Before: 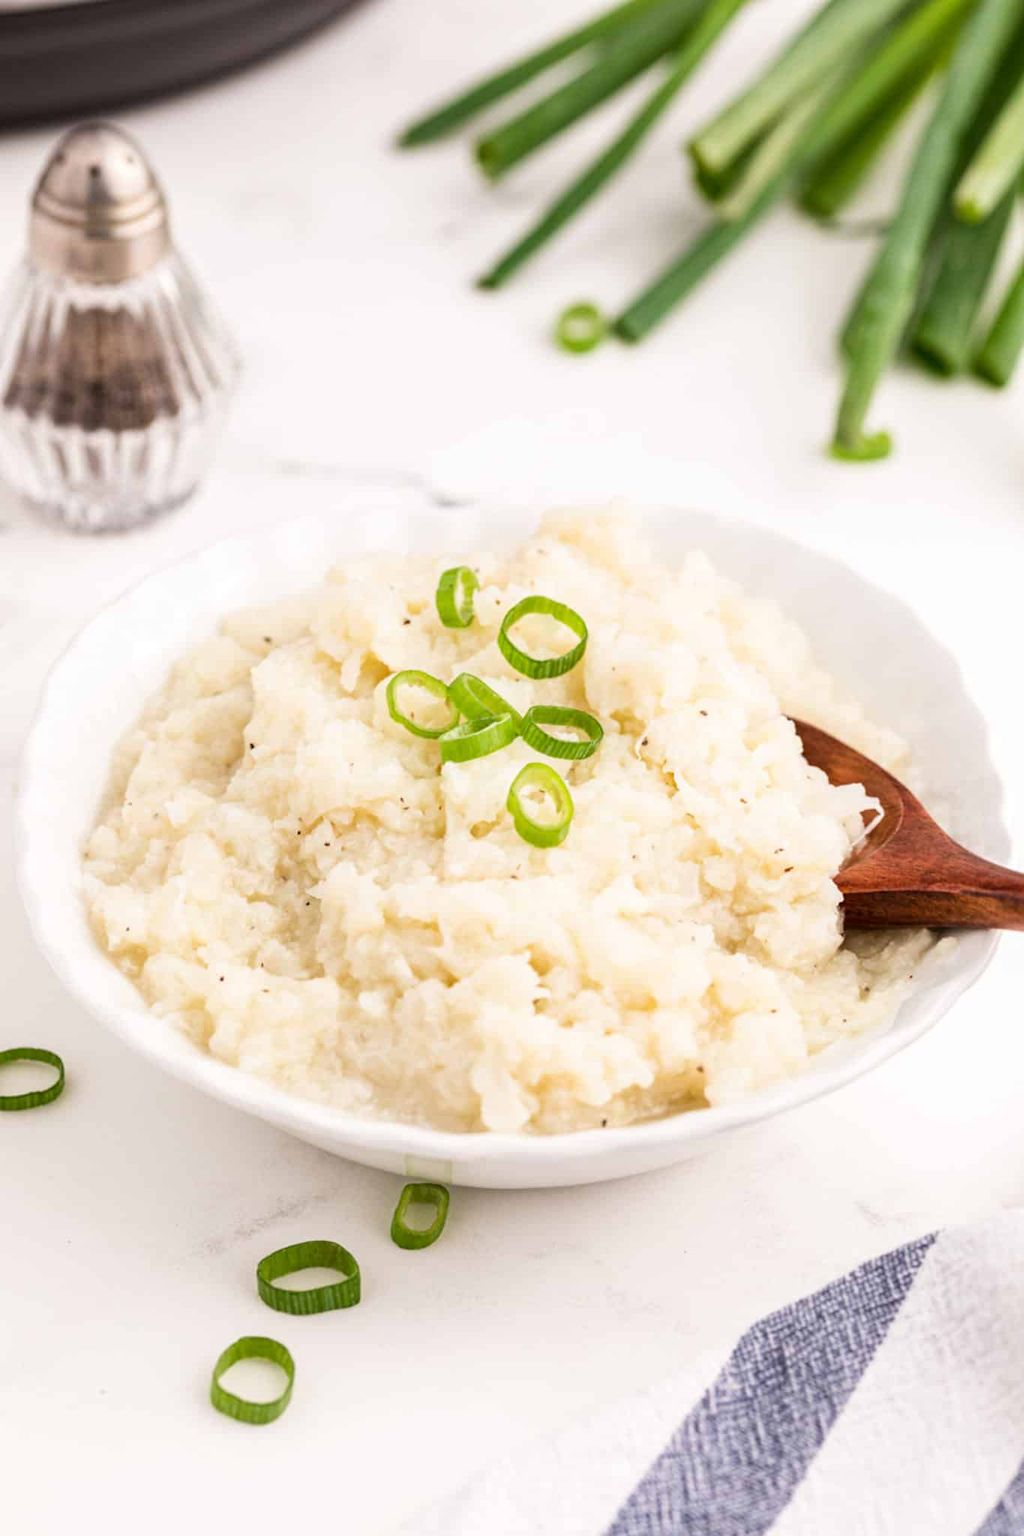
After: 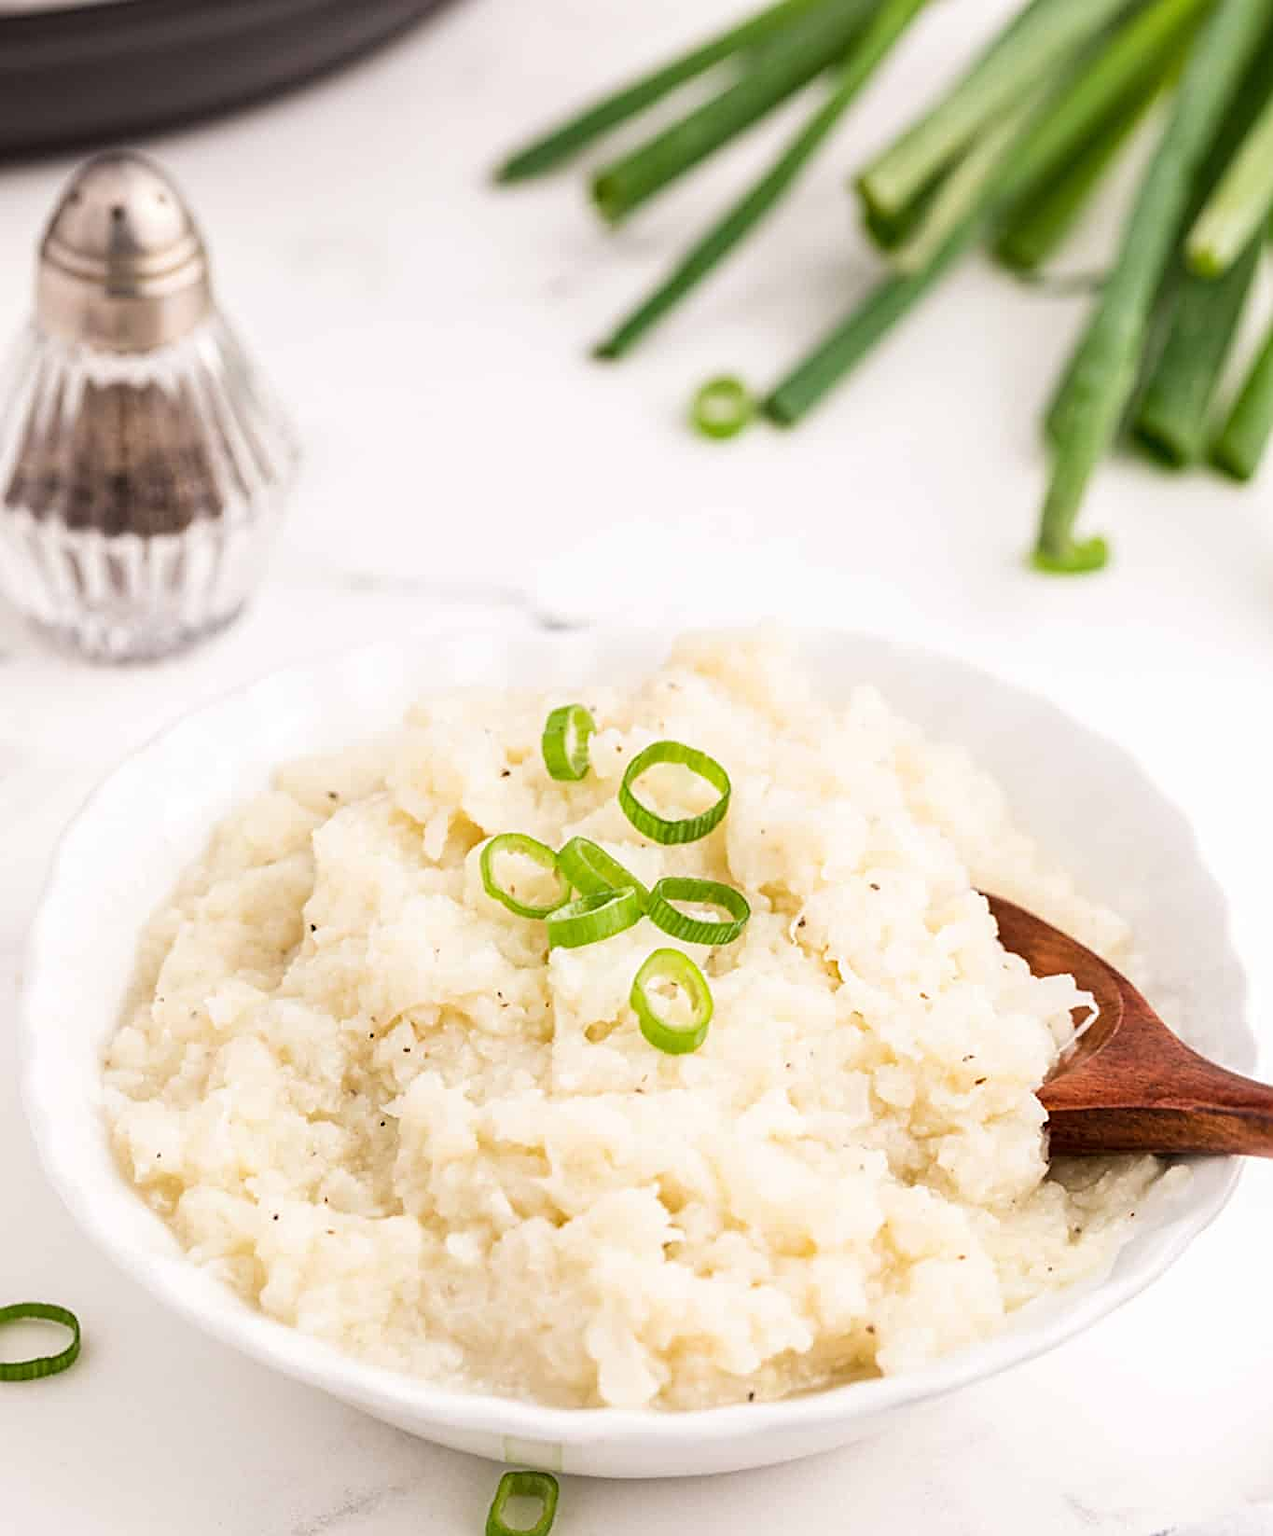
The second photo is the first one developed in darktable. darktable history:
sharpen: on, module defaults
crop: bottom 19.549%
